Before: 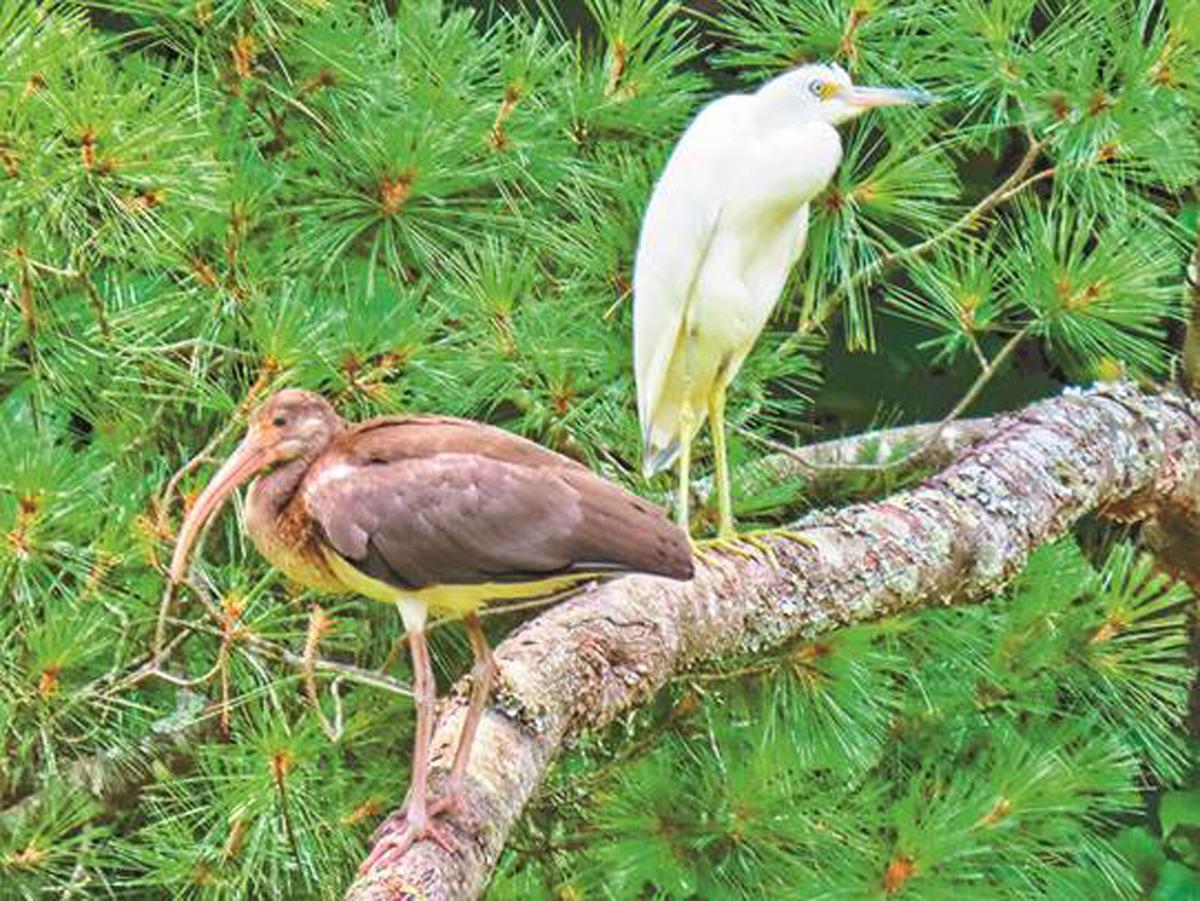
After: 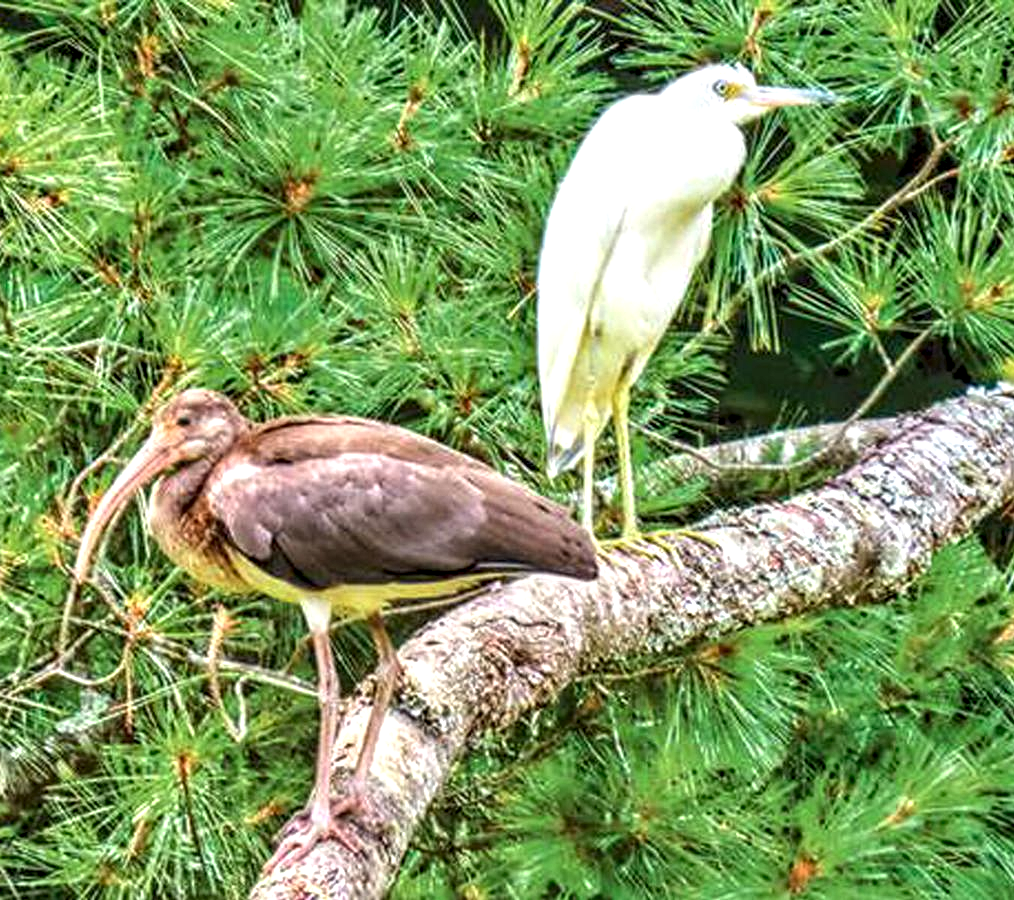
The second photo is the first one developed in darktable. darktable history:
local contrast: highlights 19%, detail 186%
crop: left 8.078%, right 7.361%
